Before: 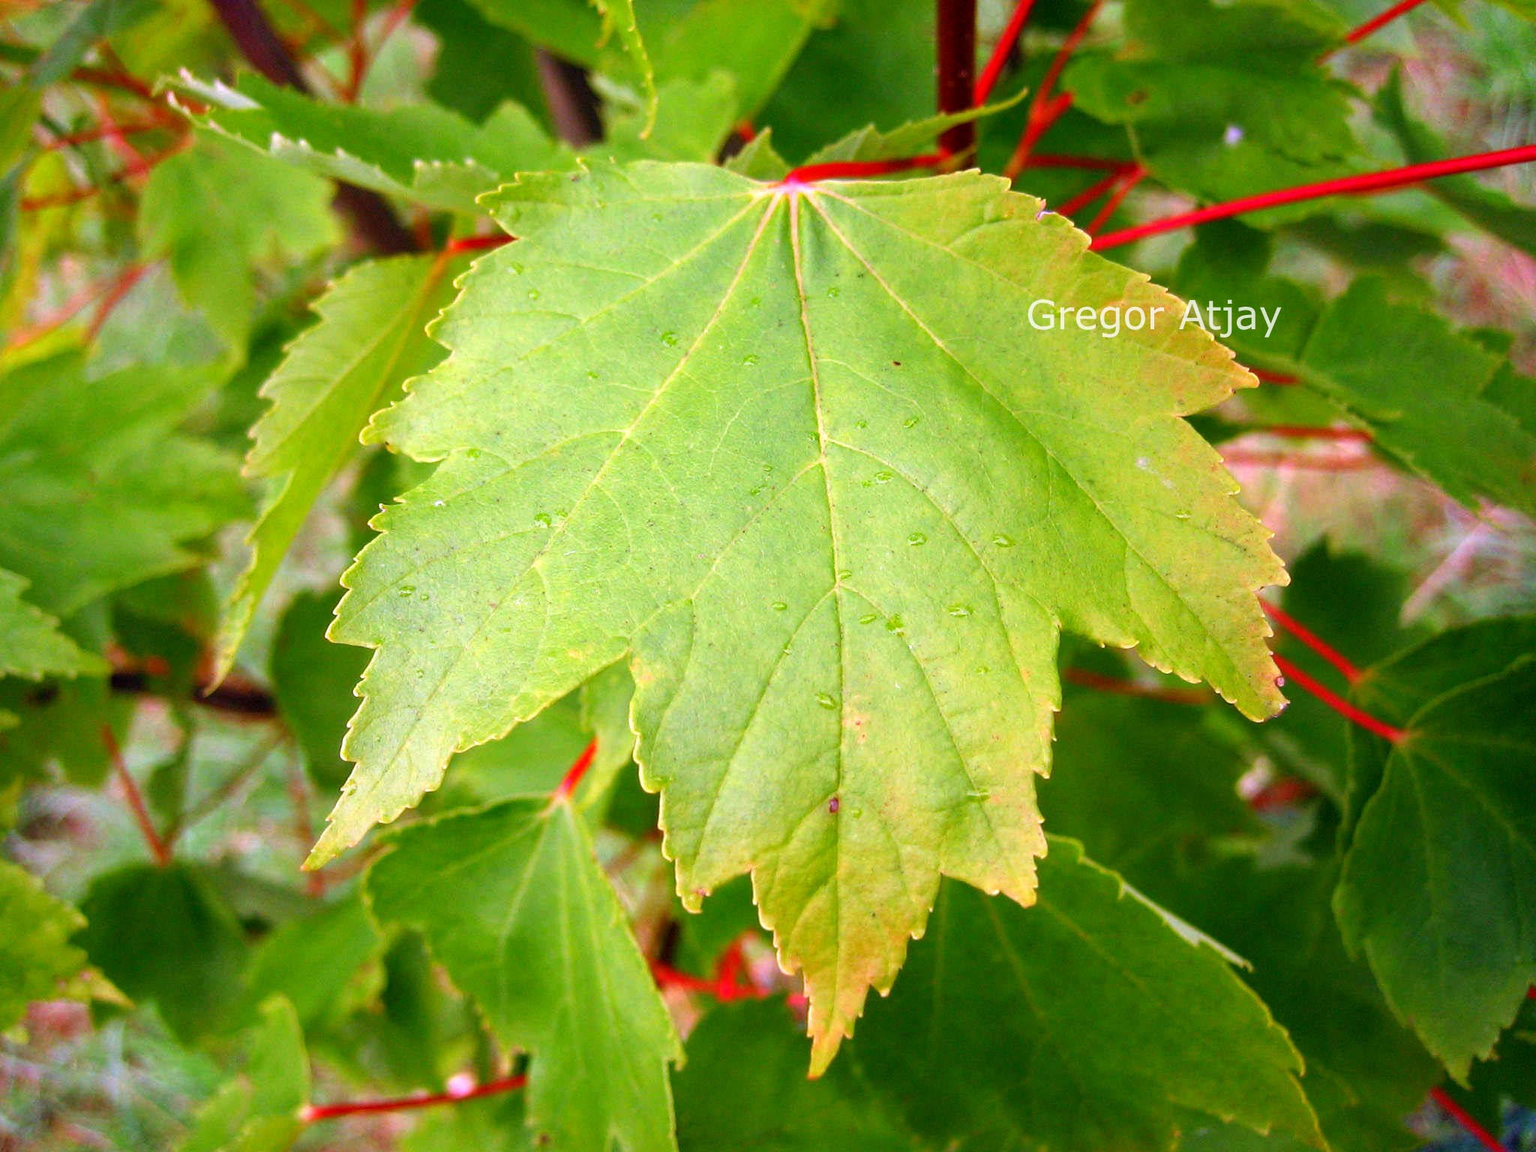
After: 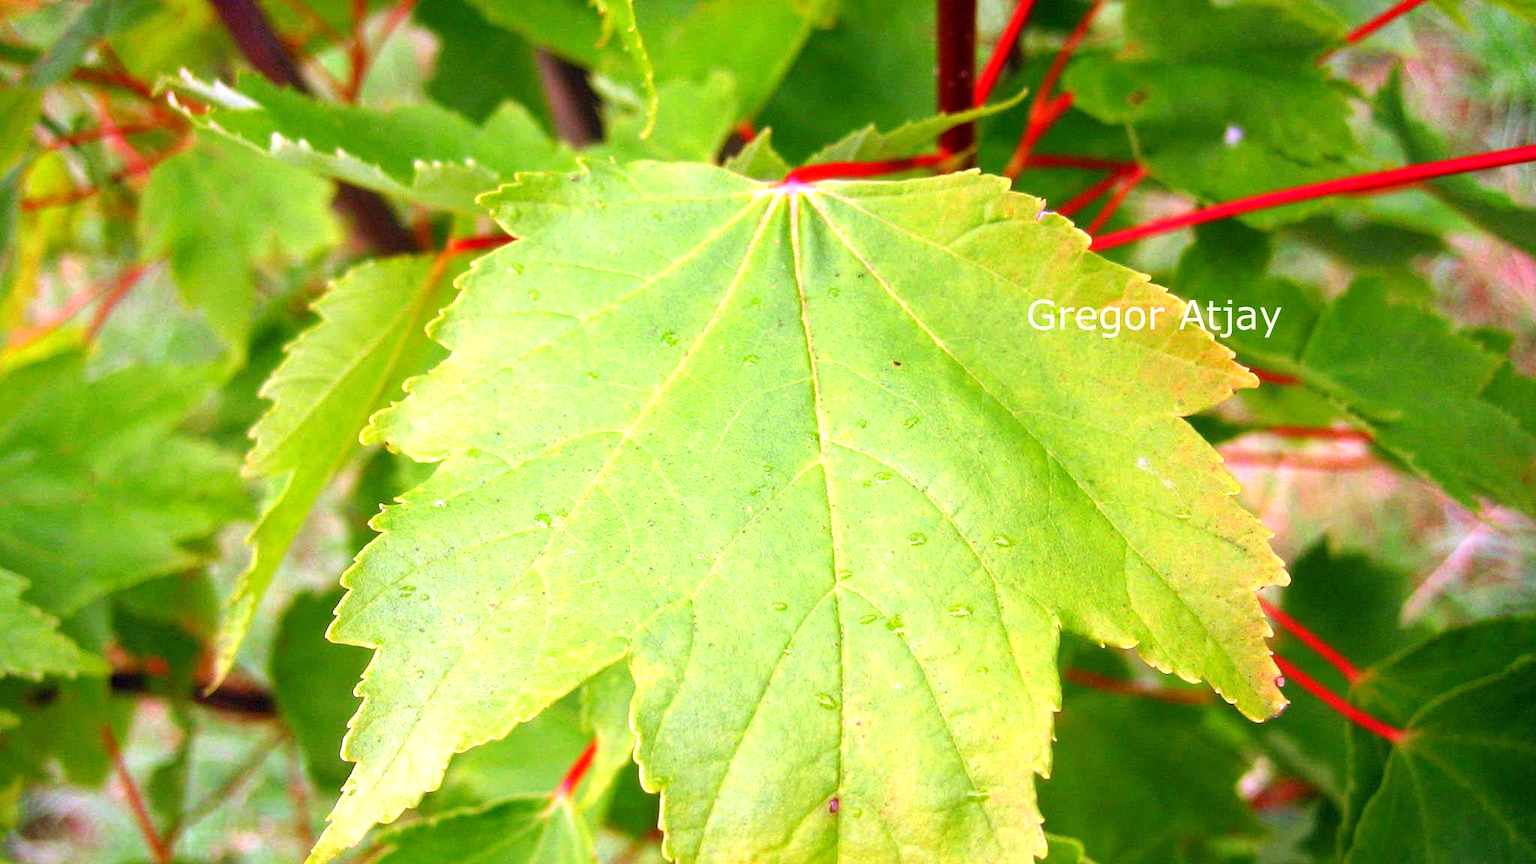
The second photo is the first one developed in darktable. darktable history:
exposure: exposure 0.485 EV, compensate highlight preservation false
crop: bottom 24.988%
